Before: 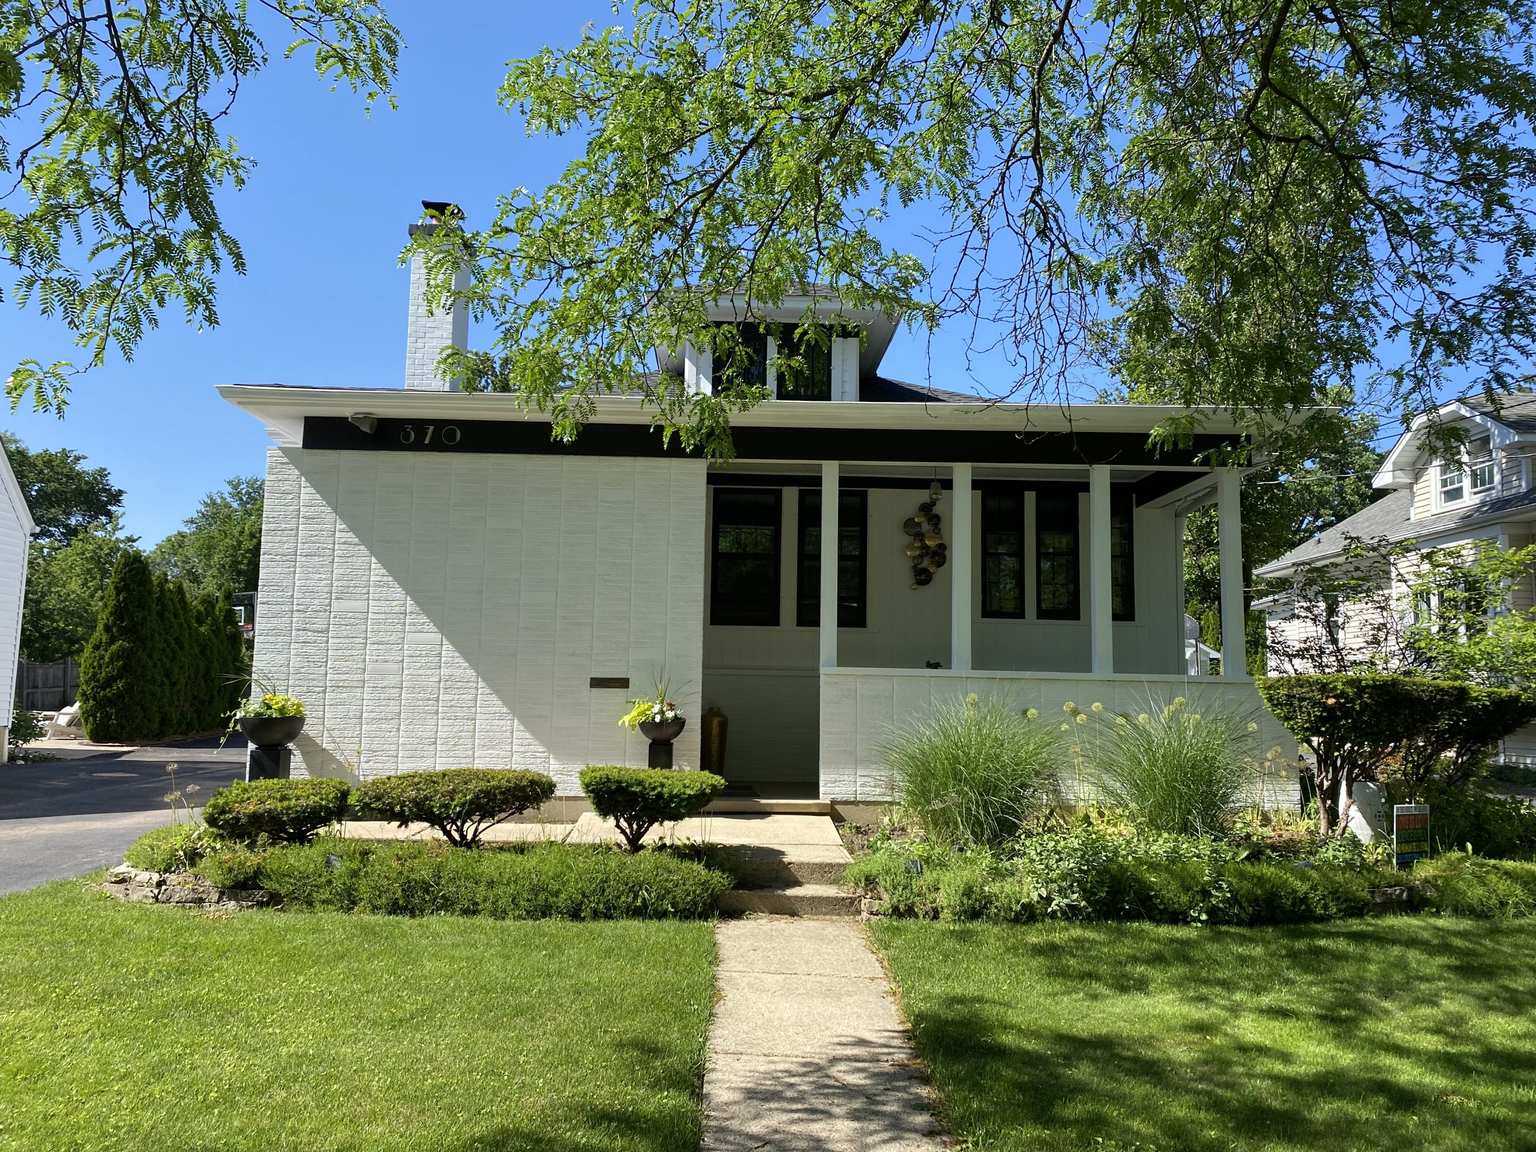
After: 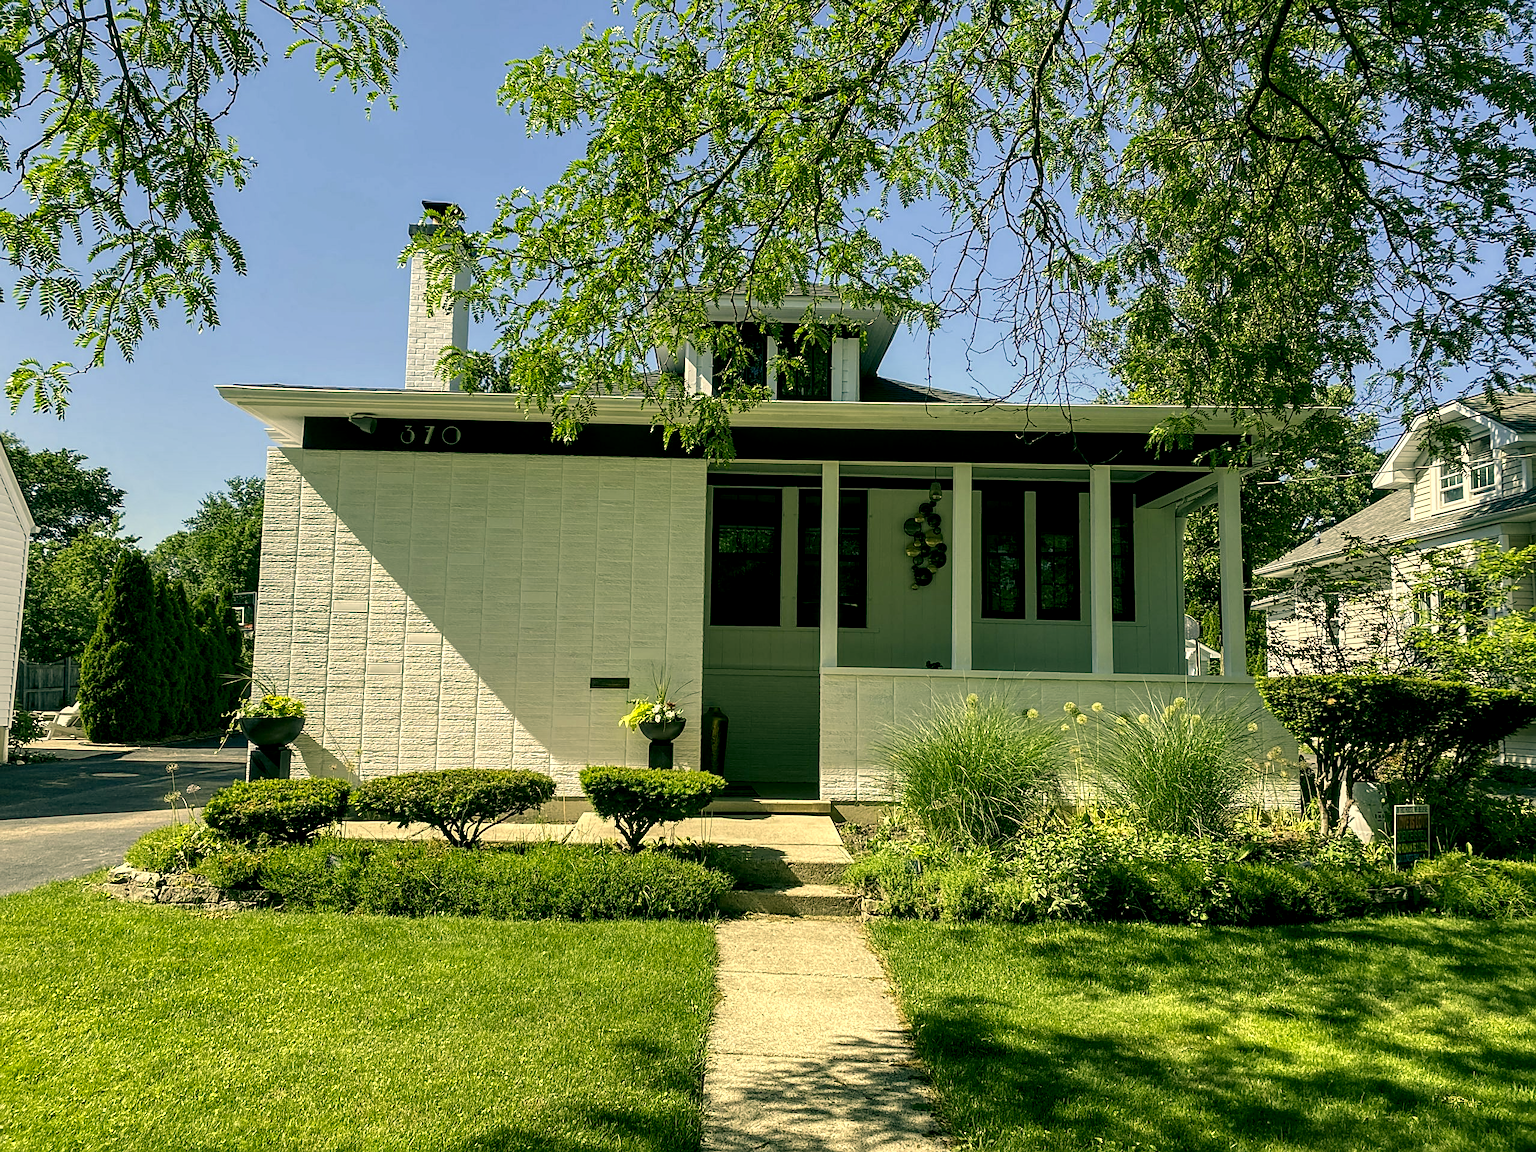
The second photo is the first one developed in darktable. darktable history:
sharpen: on, module defaults
local contrast: detail 150%
color correction: highlights a* 5.01, highlights b* 24.38, shadows a* -16, shadows b* 3.79
